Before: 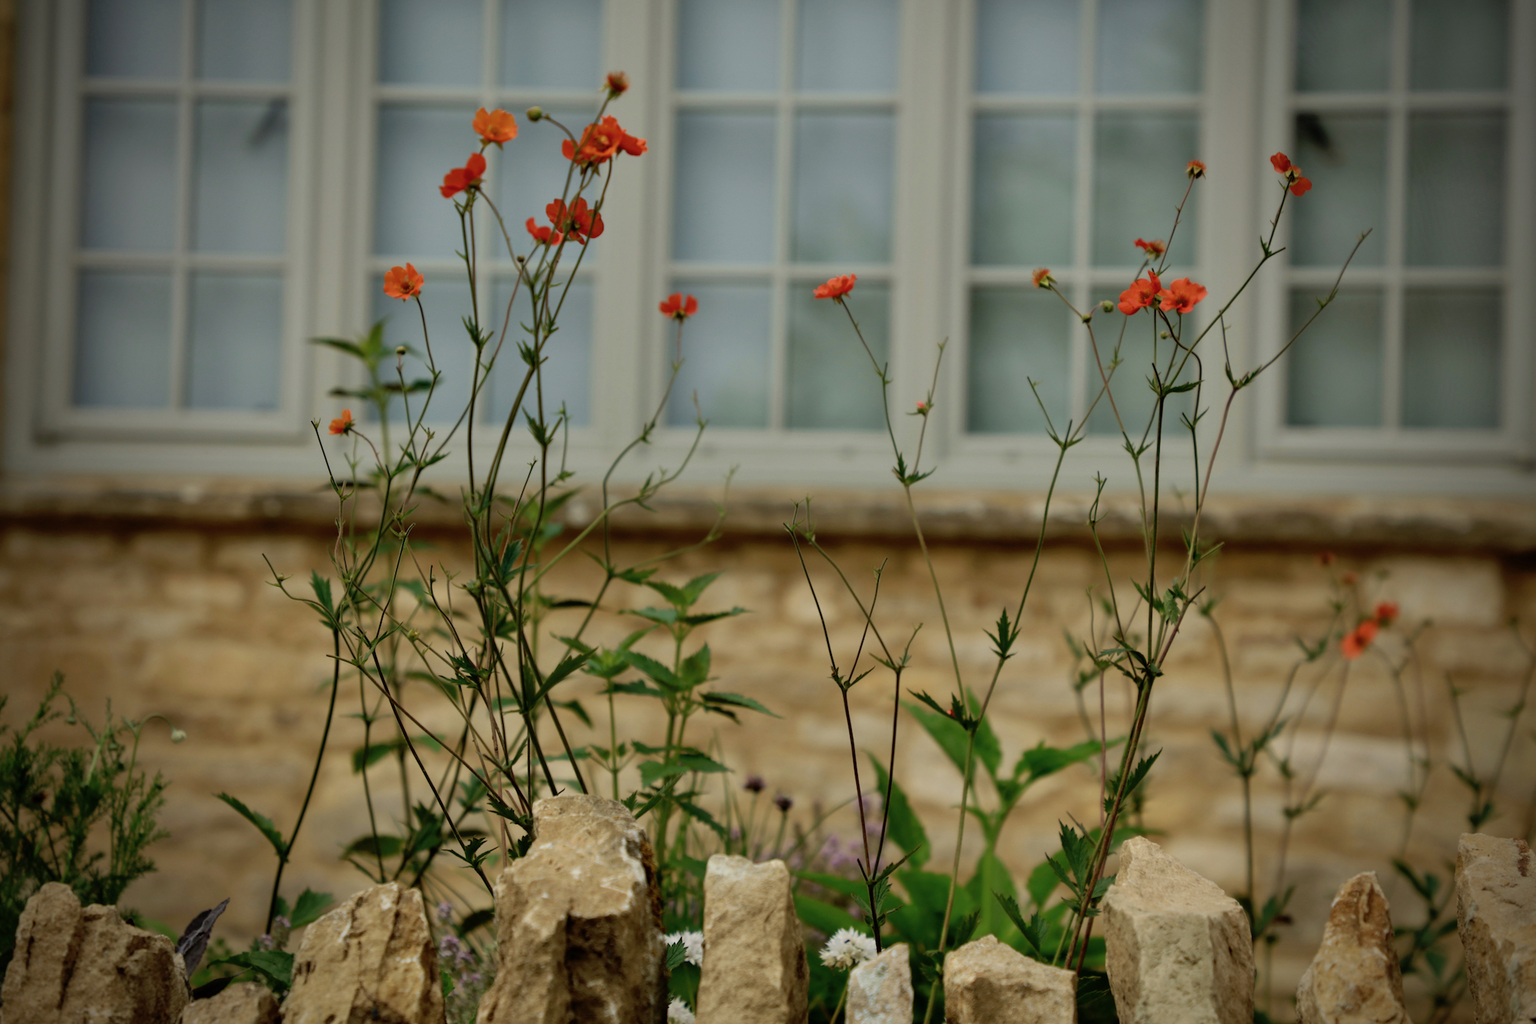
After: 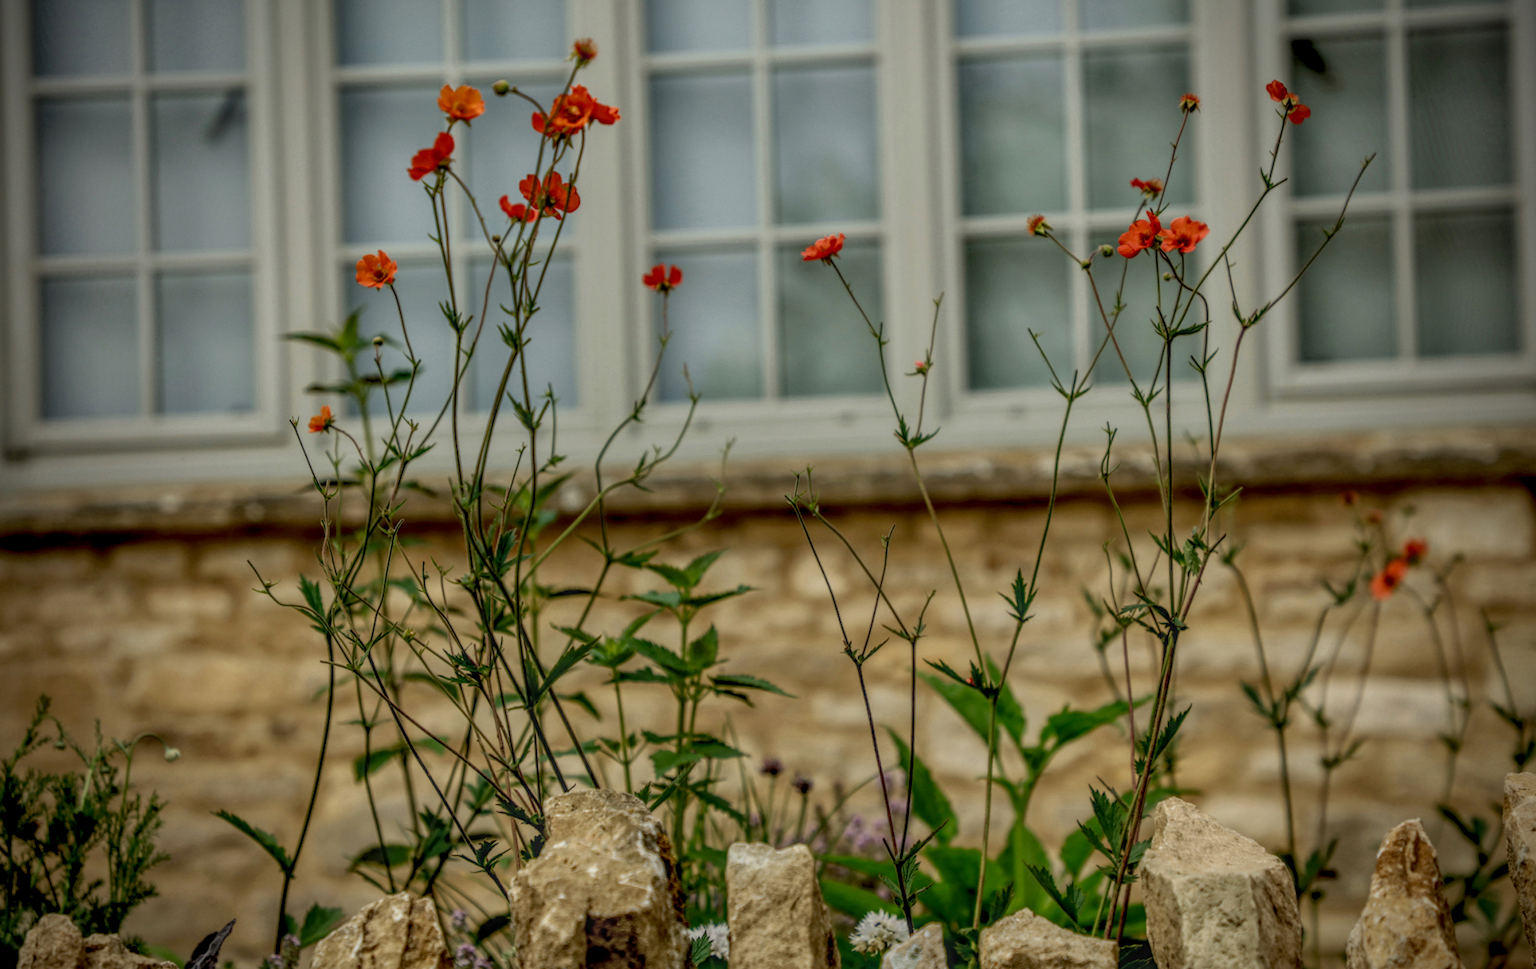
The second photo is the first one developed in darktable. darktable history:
rotate and perspective: rotation -3.52°, crop left 0.036, crop right 0.964, crop top 0.081, crop bottom 0.919
local contrast: highlights 0%, shadows 0%, detail 200%, midtone range 0.25
